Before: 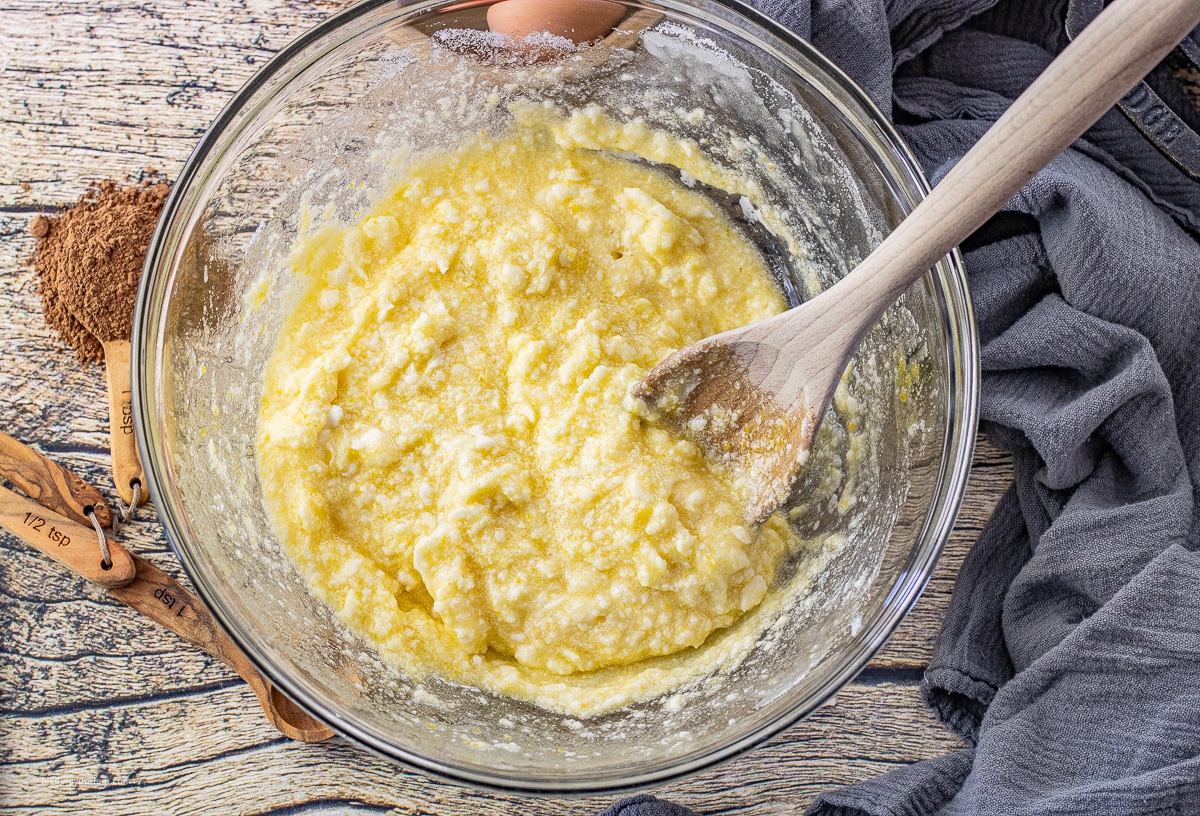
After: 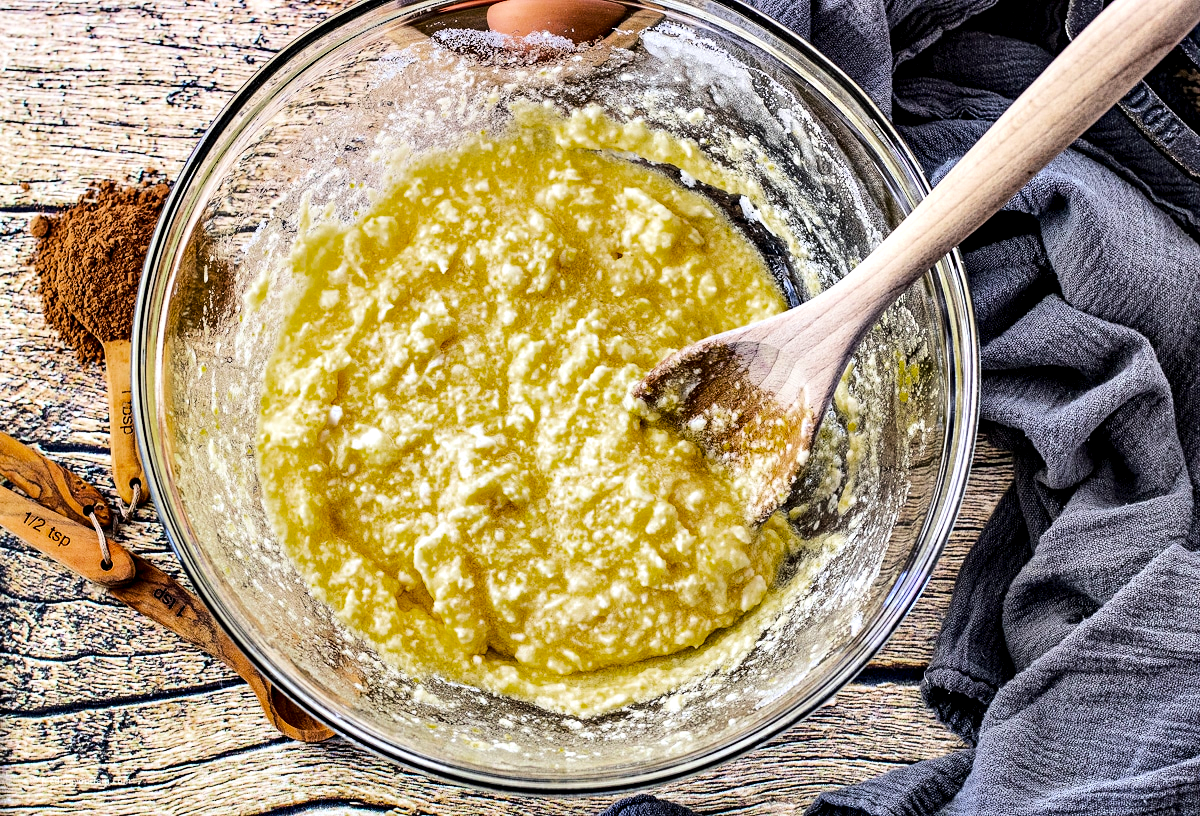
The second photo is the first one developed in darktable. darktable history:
base curve: curves: ch0 [(0, 0) (0.036, 0.025) (0.121, 0.166) (0.206, 0.329) (0.605, 0.79) (1, 1)]
local contrast: highlights 106%, shadows 102%, detail 120%, midtone range 0.2
color balance rgb: power › hue 62.19°, linear chroma grading › global chroma 8.96%, perceptual saturation grading › global saturation -0.048%, global vibrance 20%
contrast equalizer: octaves 7, y [[0.6 ×6], [0.55 ×6], [0 ×6], [0 ×6], [0 ×6]]
color zones: curves: ch0 [(0.27, 0.396) (0.563, 0.504) (0.75, 0.5) (0.787, 0.307)]
